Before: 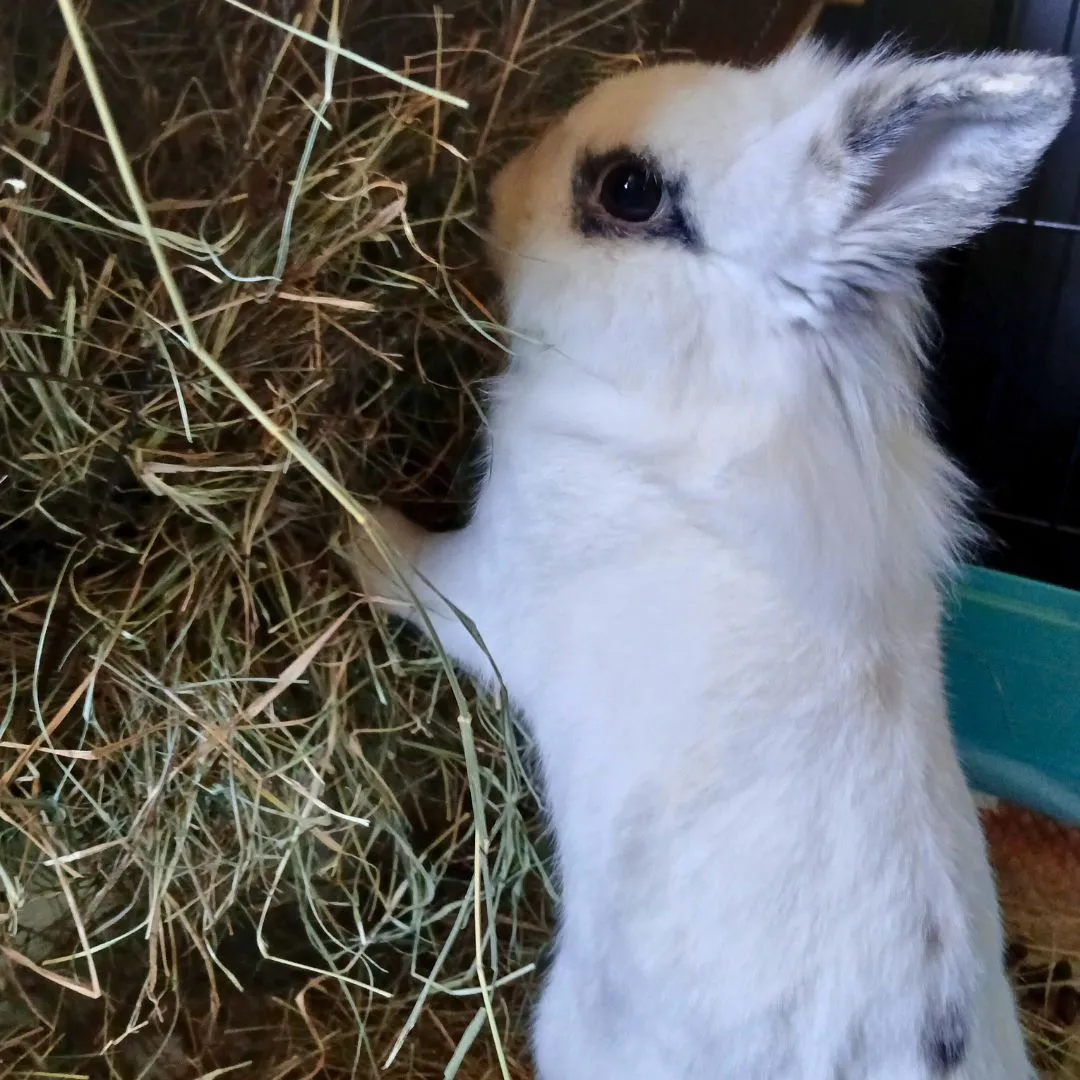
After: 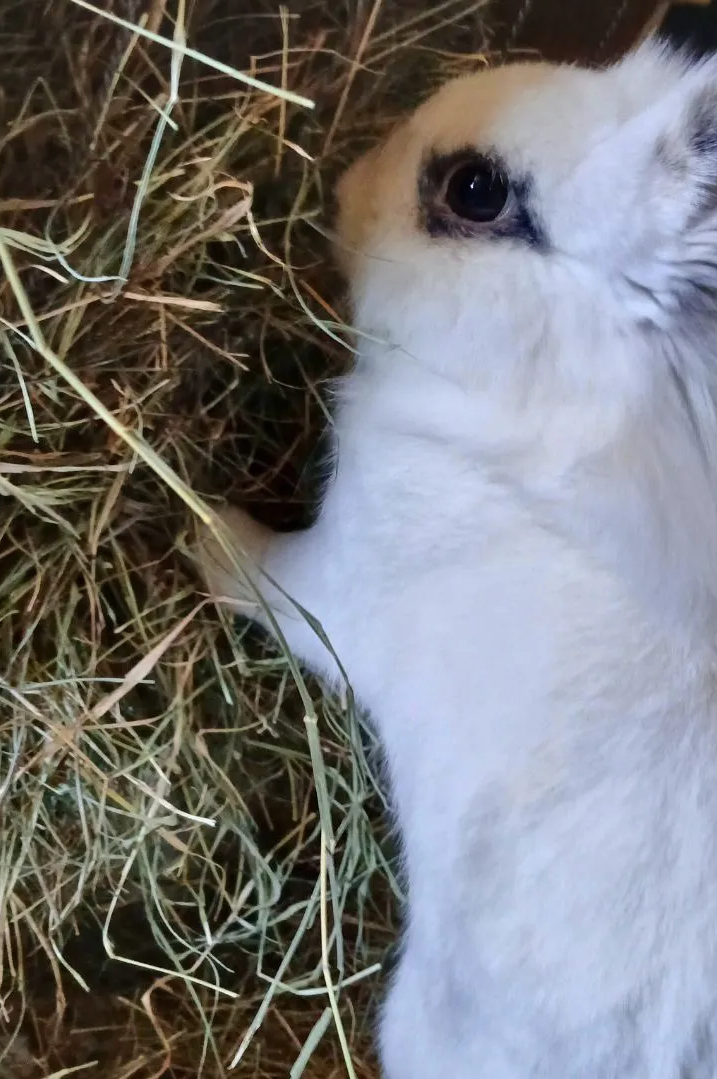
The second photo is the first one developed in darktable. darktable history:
crop and rotate: left 14.324%, right 19.234%
shadows and highlights: shadows 34.76, highlights -34.93, soften with gaussian
